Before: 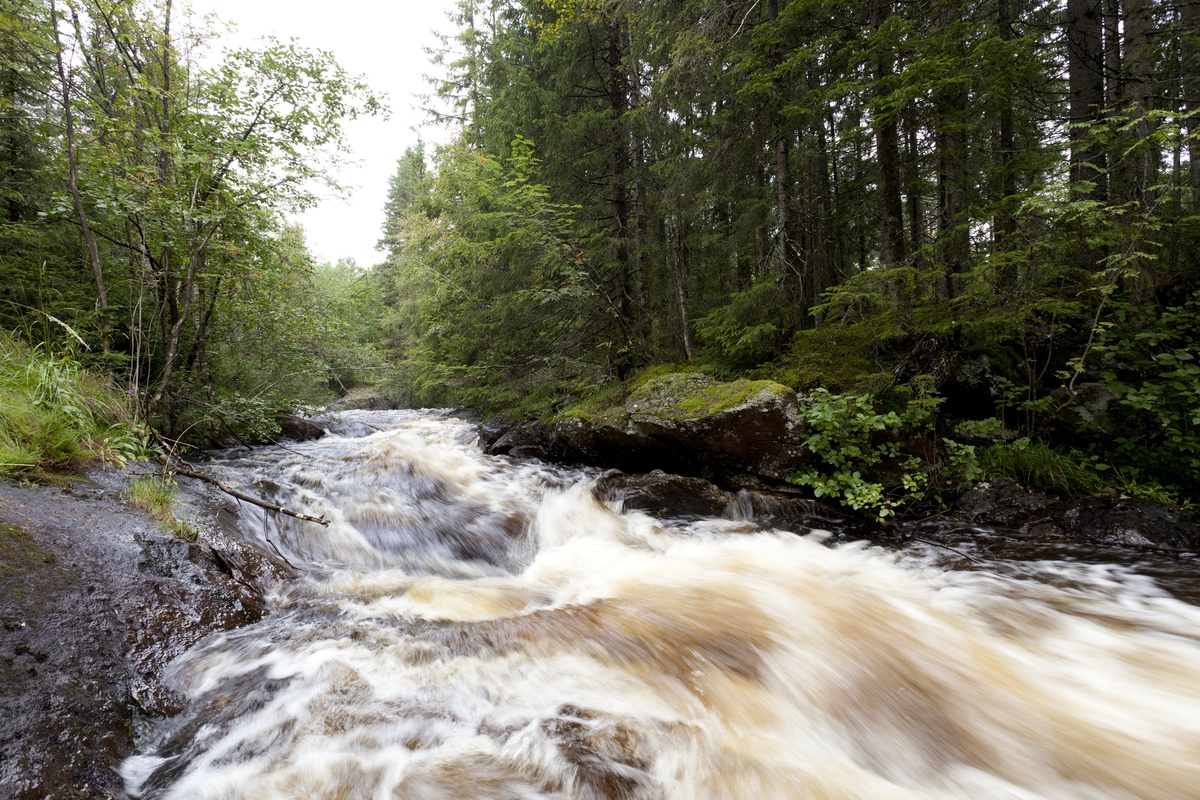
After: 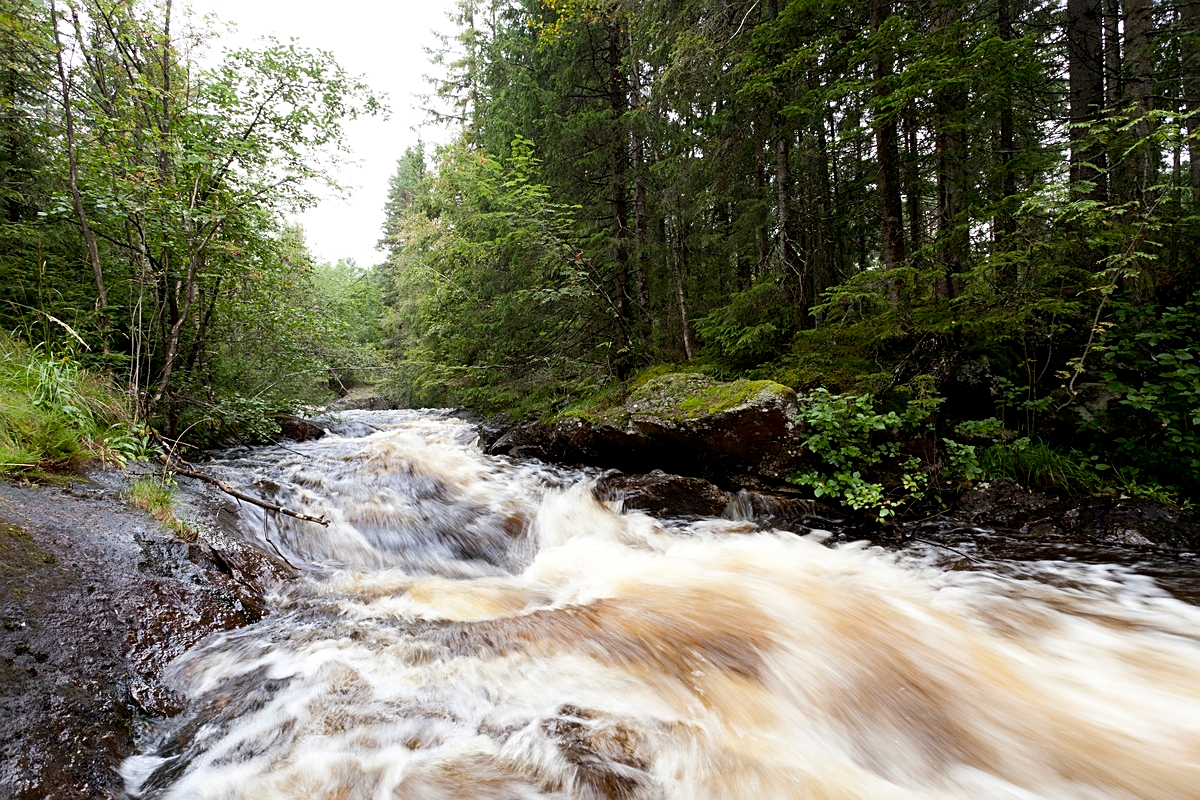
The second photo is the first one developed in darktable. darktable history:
contrast brightness saturation: contrast 0.097, brightness 0.019, saturation 0.024
sharpen: on, module defaults
tone equalizer: edges refinement/feathering 500, mask exposure compensation -1.57 EV, preserve details no
